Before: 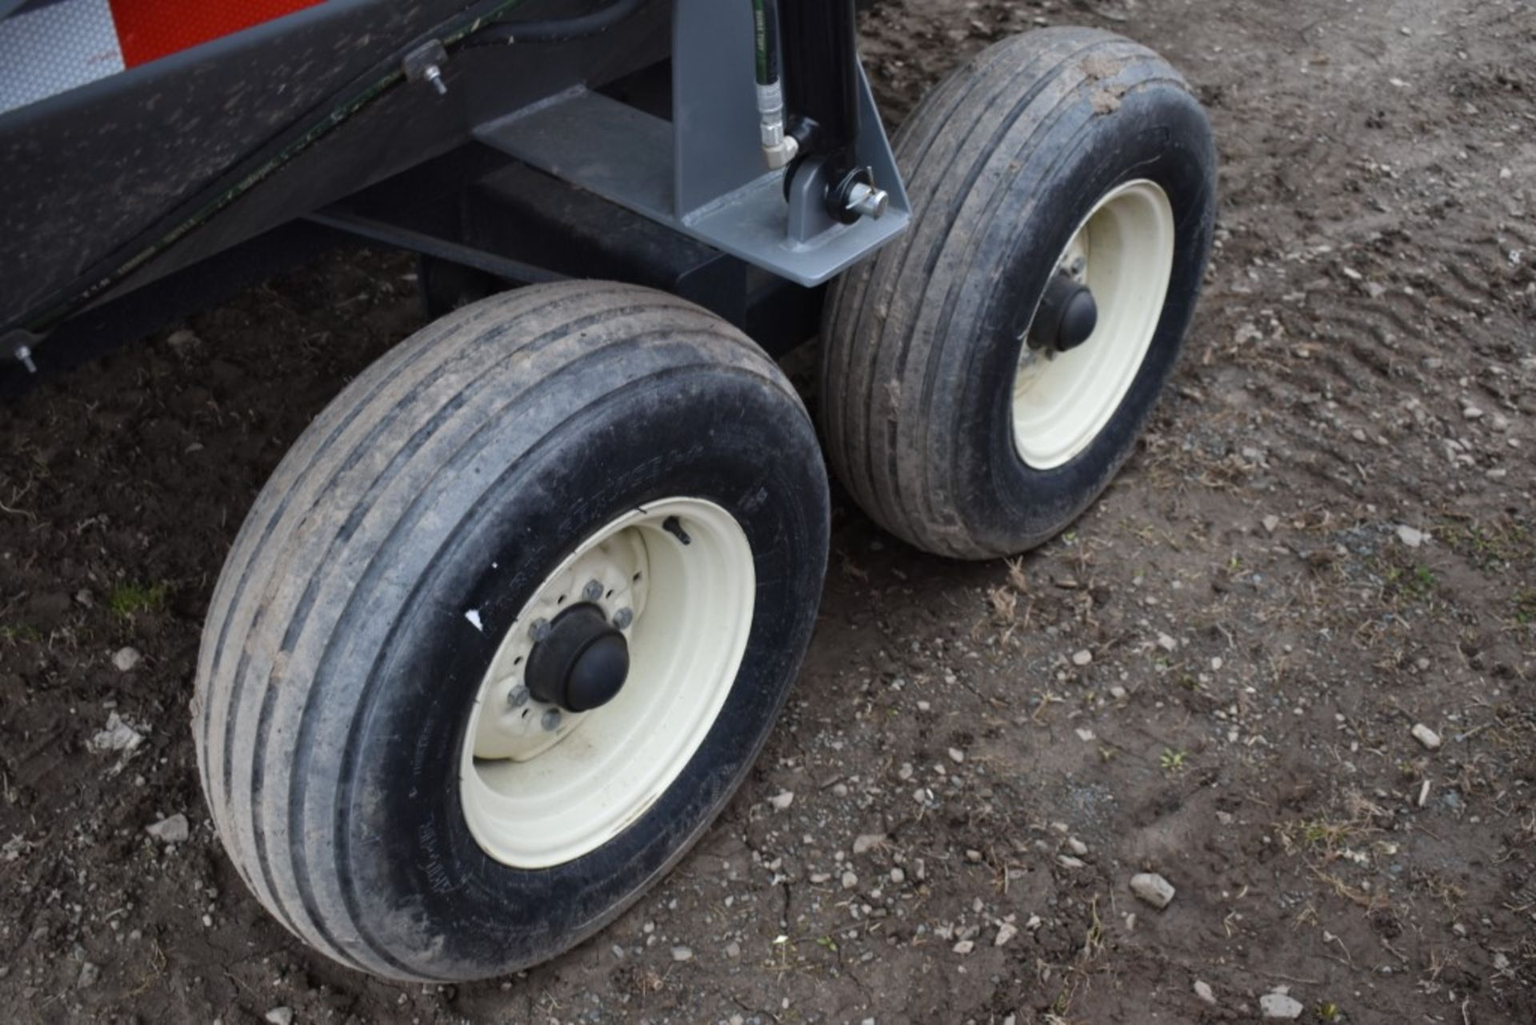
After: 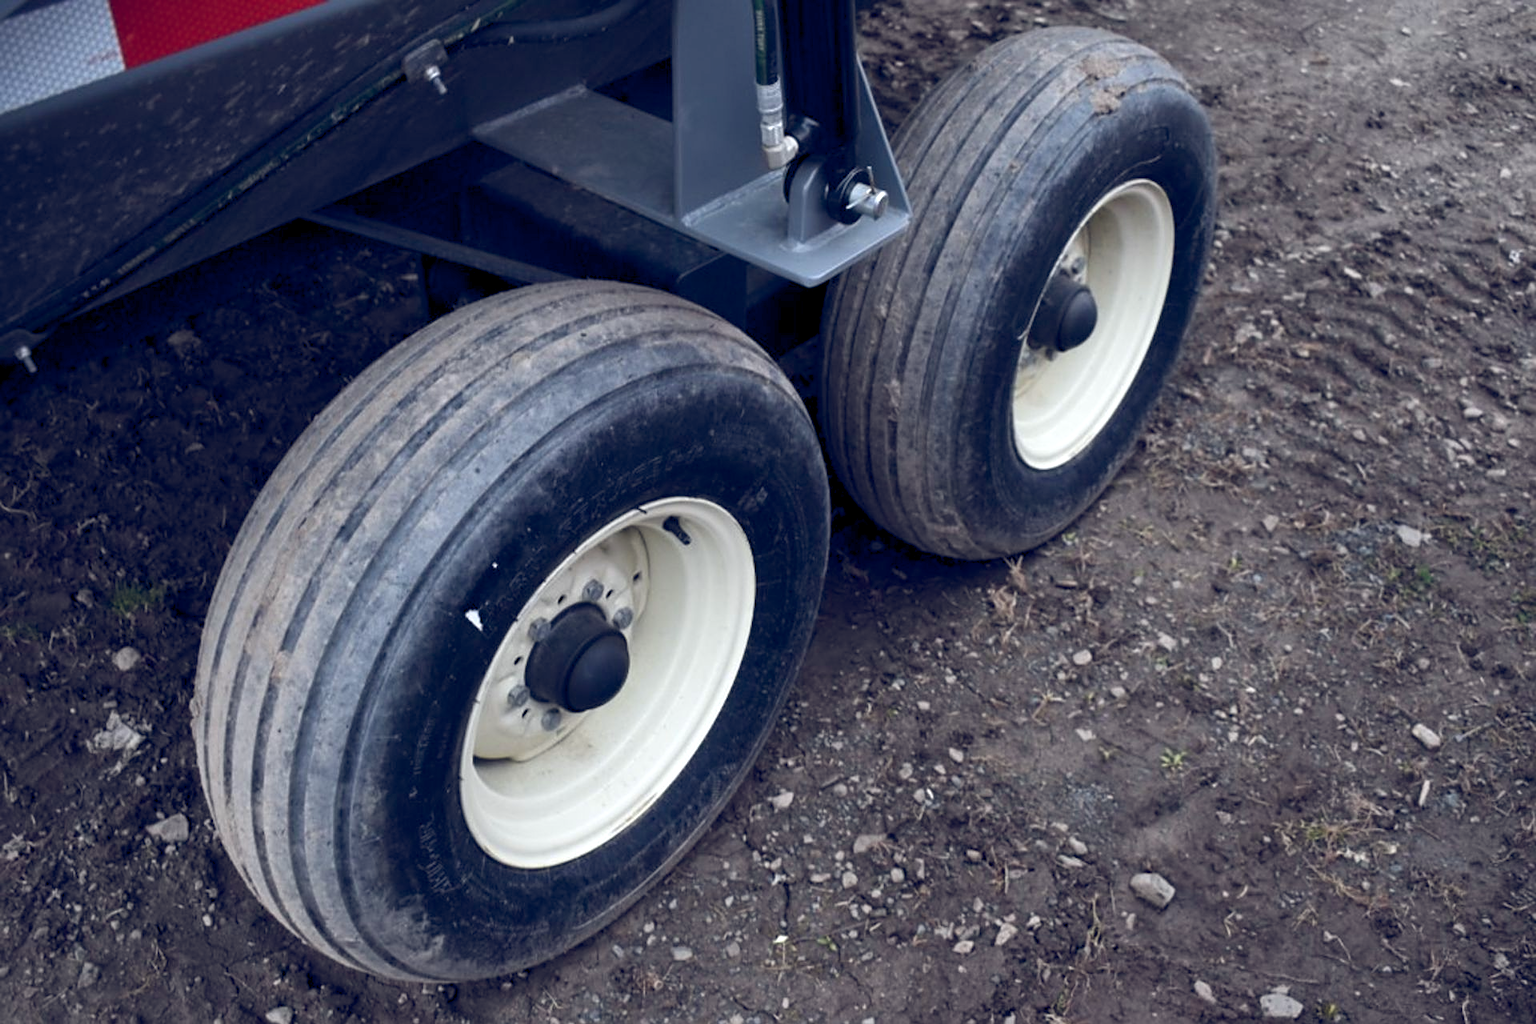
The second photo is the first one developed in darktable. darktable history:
tone equalizer: on, module defaults
color balance rgb: highlights gain › luminance 17.617%, global offset › luminance -0.291%, global offset › chroma 0.319%, global offset › hue 262.96°, perceptual saturation grading › global saturation 0.61%
sharpen: on, module defaults
